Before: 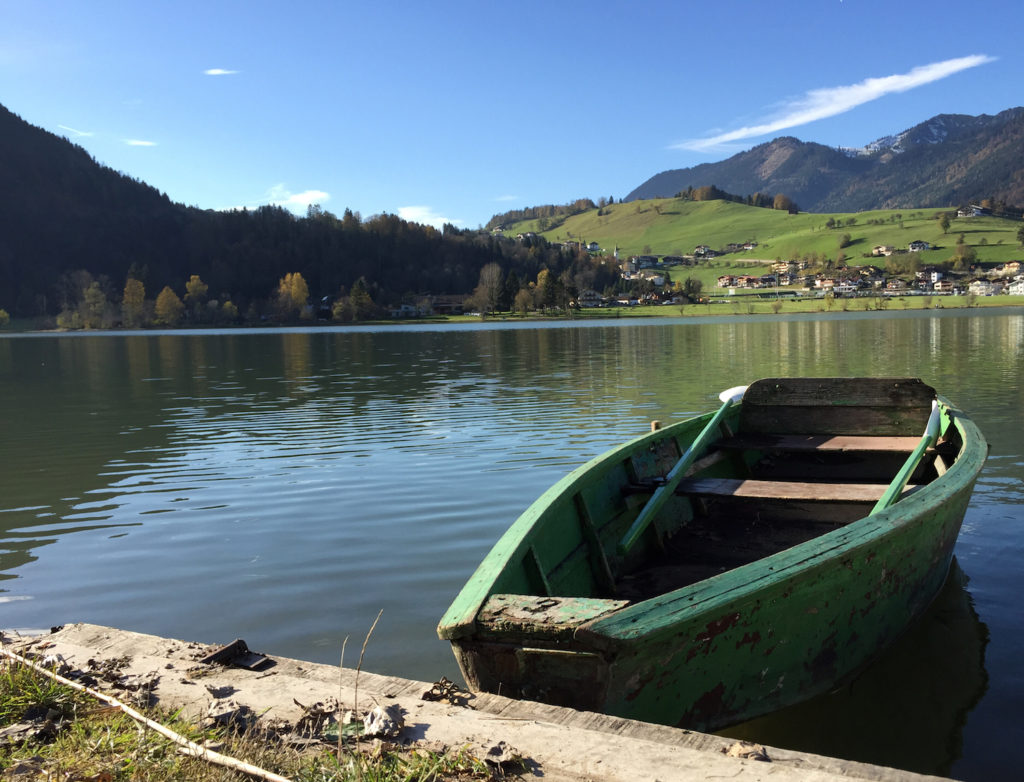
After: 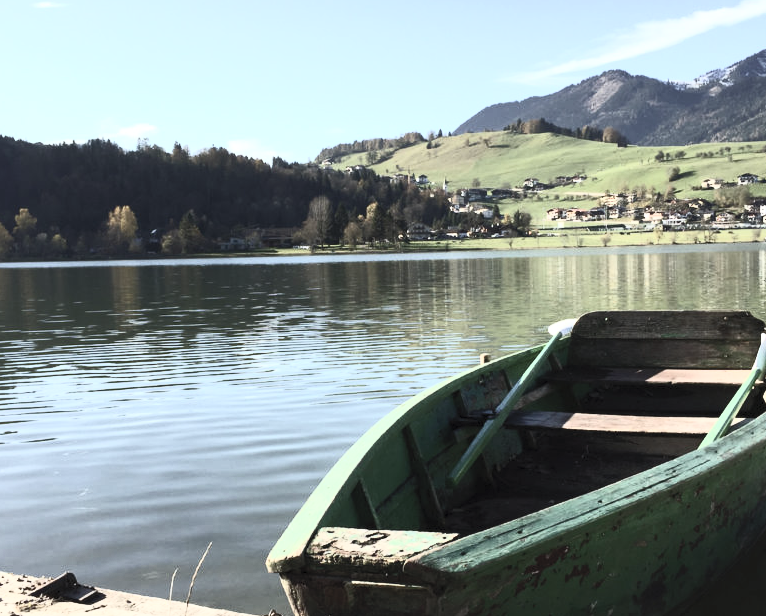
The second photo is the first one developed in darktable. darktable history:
crop: left 16.768%, top 8.653%, right 8.362%, bottom 12.485%
contrast brightness saturation: contrast 0.57, brightness 0.57, saturation -0.34
